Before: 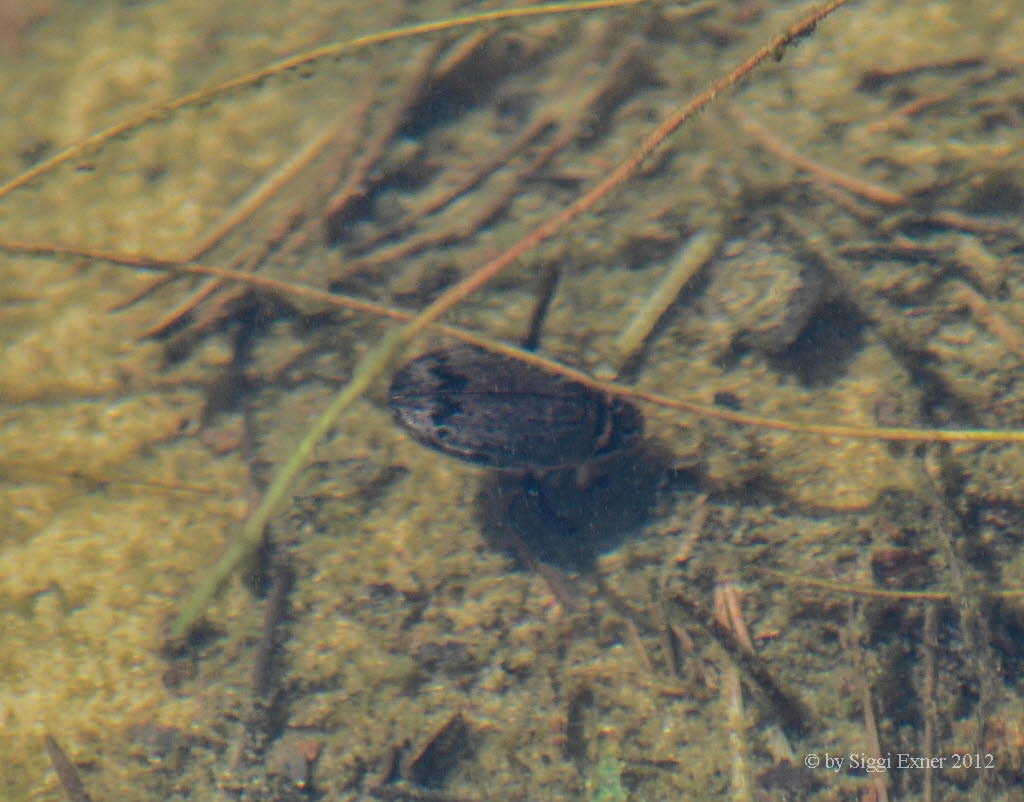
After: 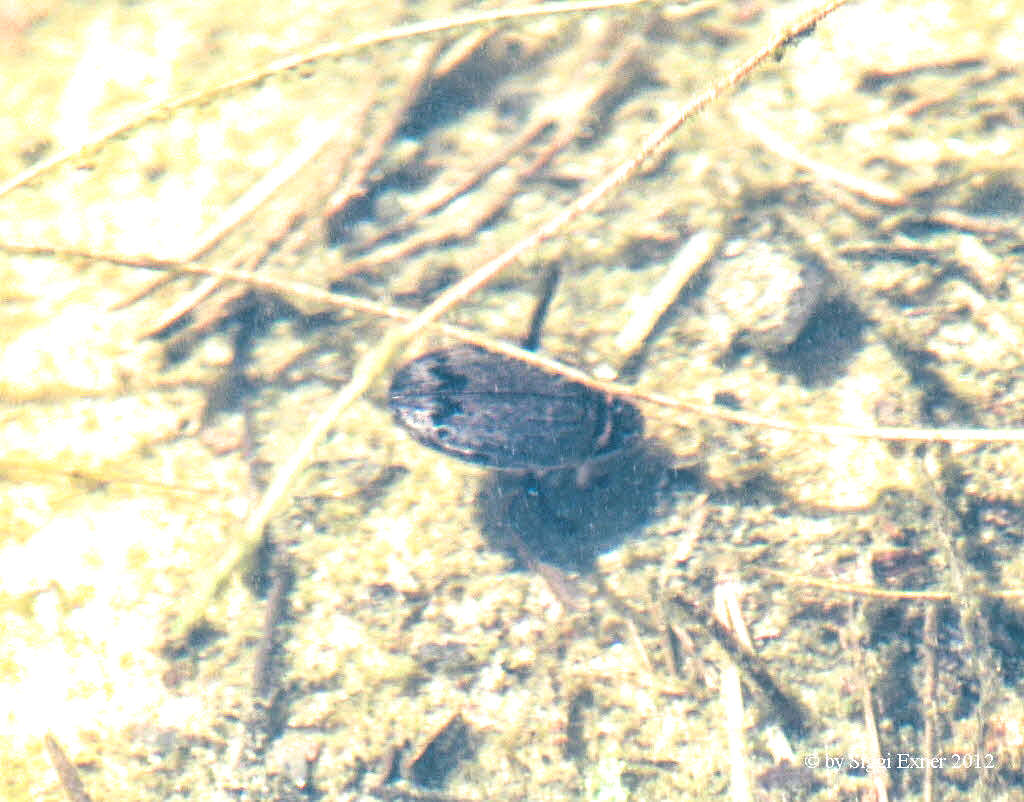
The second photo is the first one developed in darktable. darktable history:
split-toning: shadows › hue 205.2°, shadows › saturation 0.43, highlights › hue 54°, highlights › saturation 0.54
exposure: black level correction 0.005, exposure 2.084 EV, compensate highlight preservation false
levels: levels [0.026, 0.507, 0.987]
